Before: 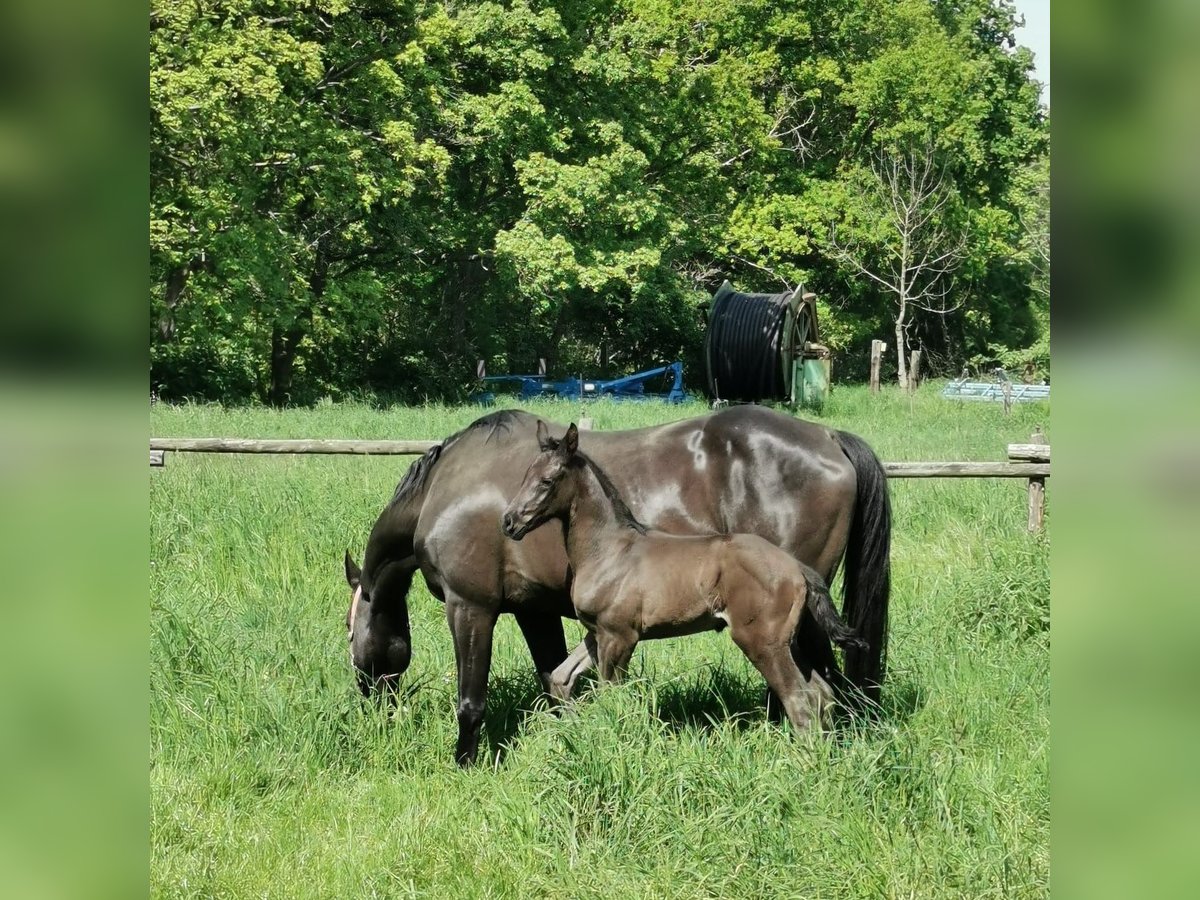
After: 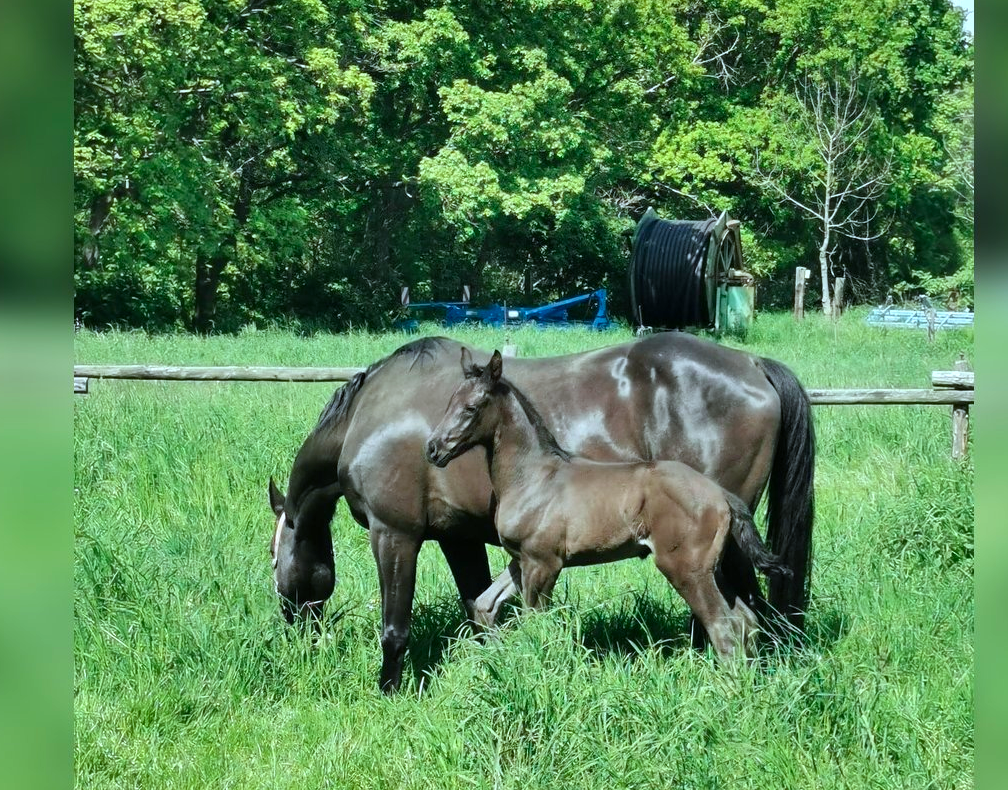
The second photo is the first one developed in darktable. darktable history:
contrast brightness saturation: saturation 0.134
color calibration: illuminant F (fluorescent), F source F9 (Cool White Deluxe 4150 K) – high CRI, x 0.374, y 0.373, temperature 4153.83 K
crop: left 6.402%, top 8.163%, right 9.534%, bottom 4.021%
exposure: black level correction 0, exposure 0.199 EV, compensate exposure bias true, compensate highlight preservation false
shadows and highlights: soften with gaussian
